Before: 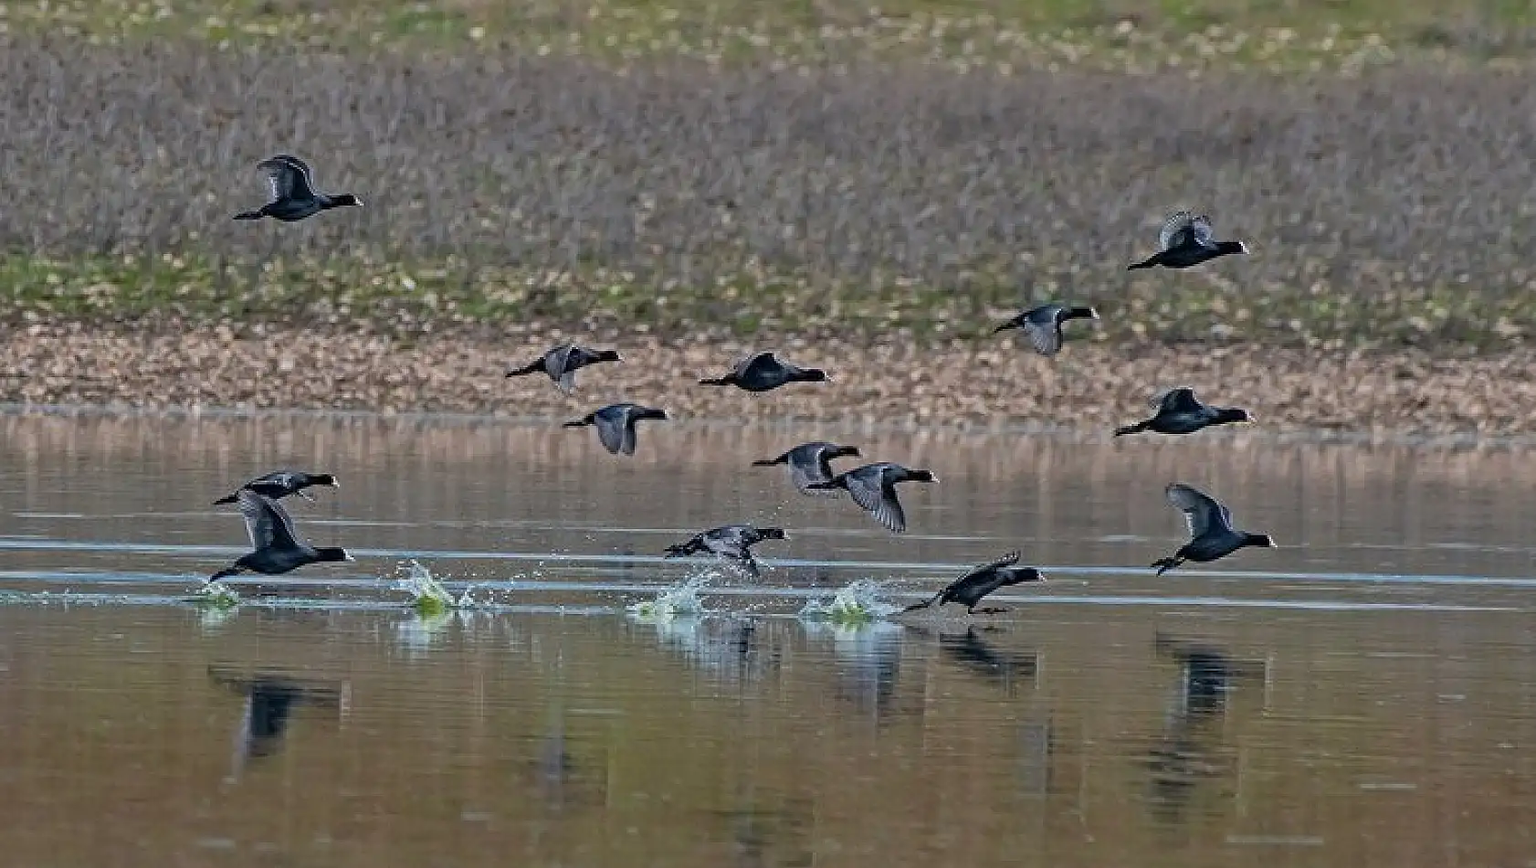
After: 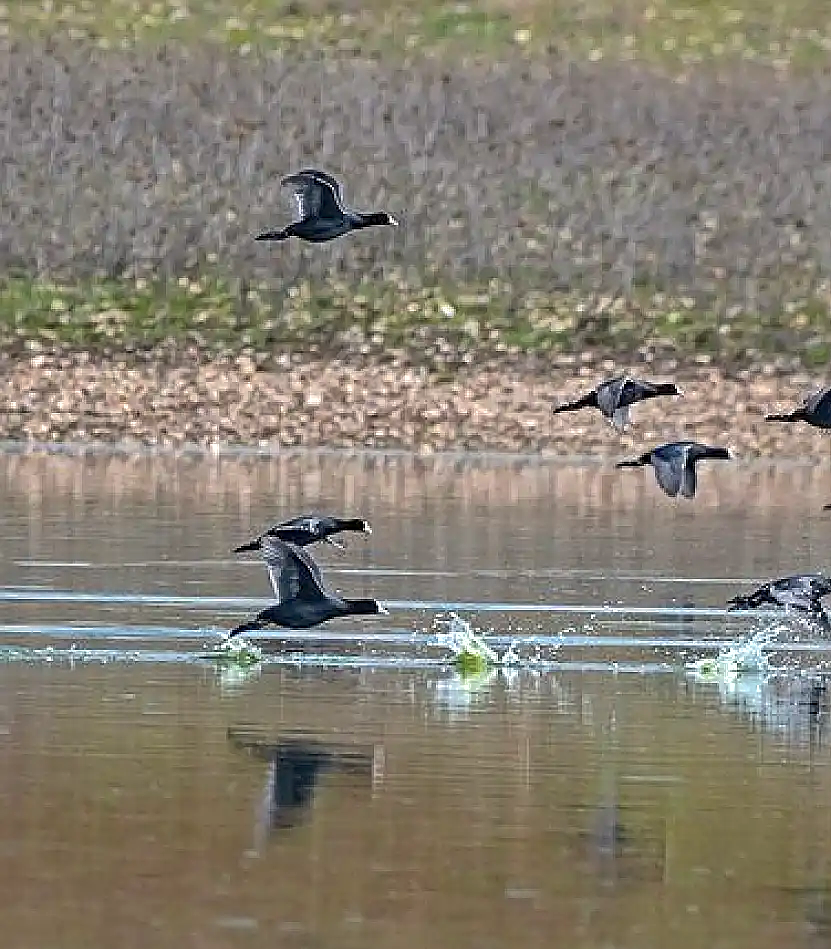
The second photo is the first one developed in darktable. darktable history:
color calibration: x 0.34, y 0.354, temperature 5165.29 K
shadows and highlights: shadows 40.13, highlights -60.03
tone equalizer: -8 EV -0.001 EV, -7 EV 0.003 EV, -6 EV -0.005 EV, -5 EV -0.015 EV, -4 EV -0.07 EV, -3 EV -0.197 EV, -2 EV -0.29 EV, -1 EV 0.082 EV, +0 EV 0.309 EV
crop and rotate: left 0.058%, top 0%, right 50.49%
exposure: black level correction 0, exposure 0.697 EV, compensate highlight preservation false
sharpen: on, module defaults
